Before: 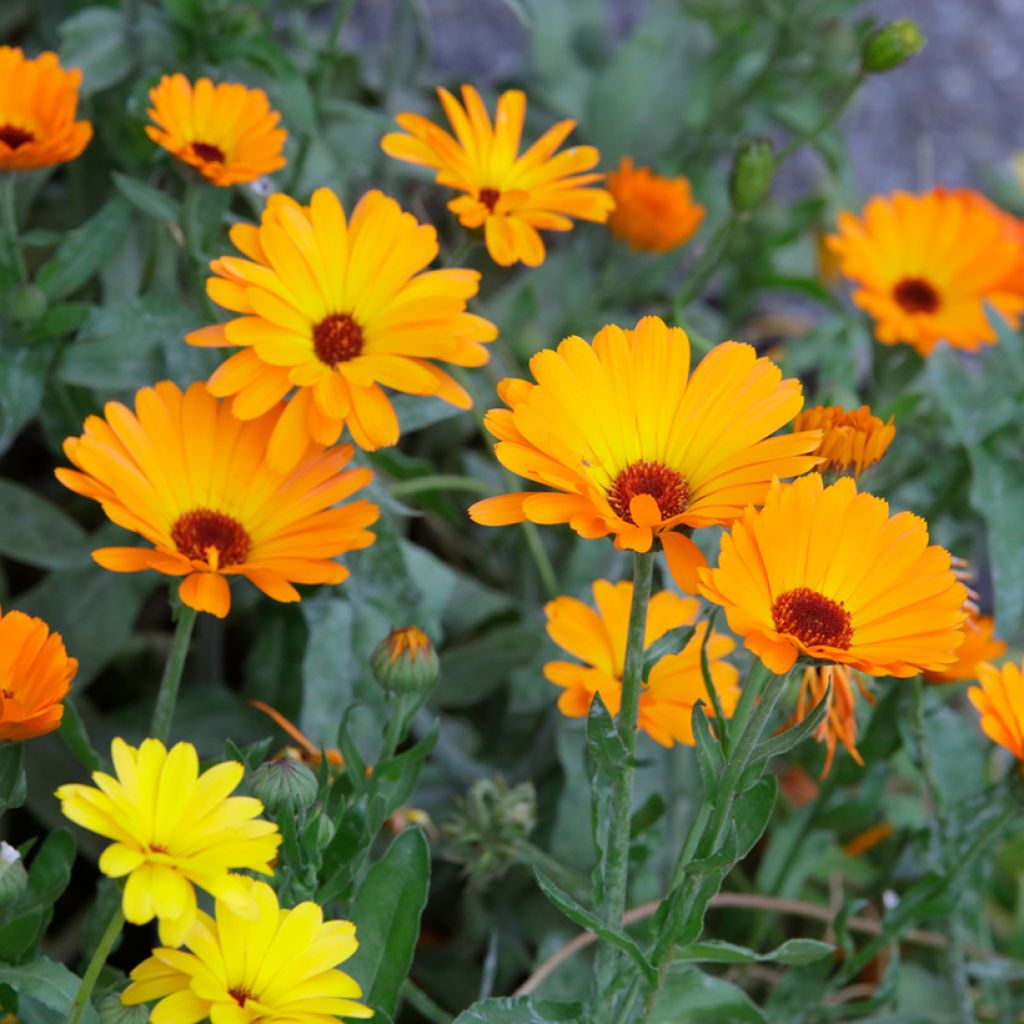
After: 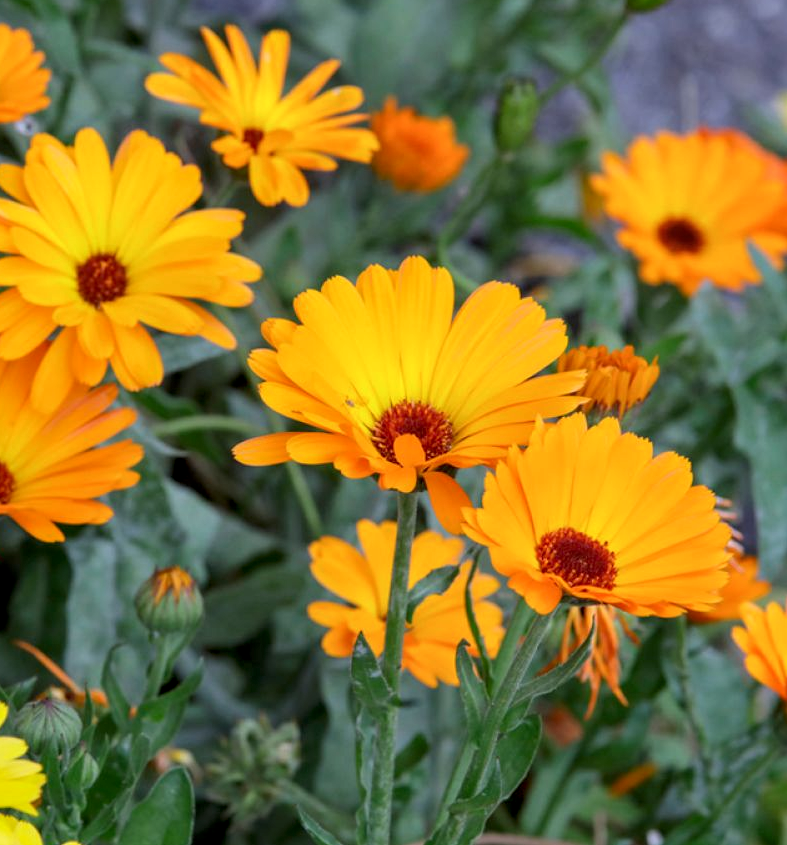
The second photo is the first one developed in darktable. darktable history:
crop: left 23.113%, top 5.881%, bottom 11.541%
exposure: black level correction 0.002, compensate exposure bias true, compensate highlight preservation false
local contrast: detail 130%
